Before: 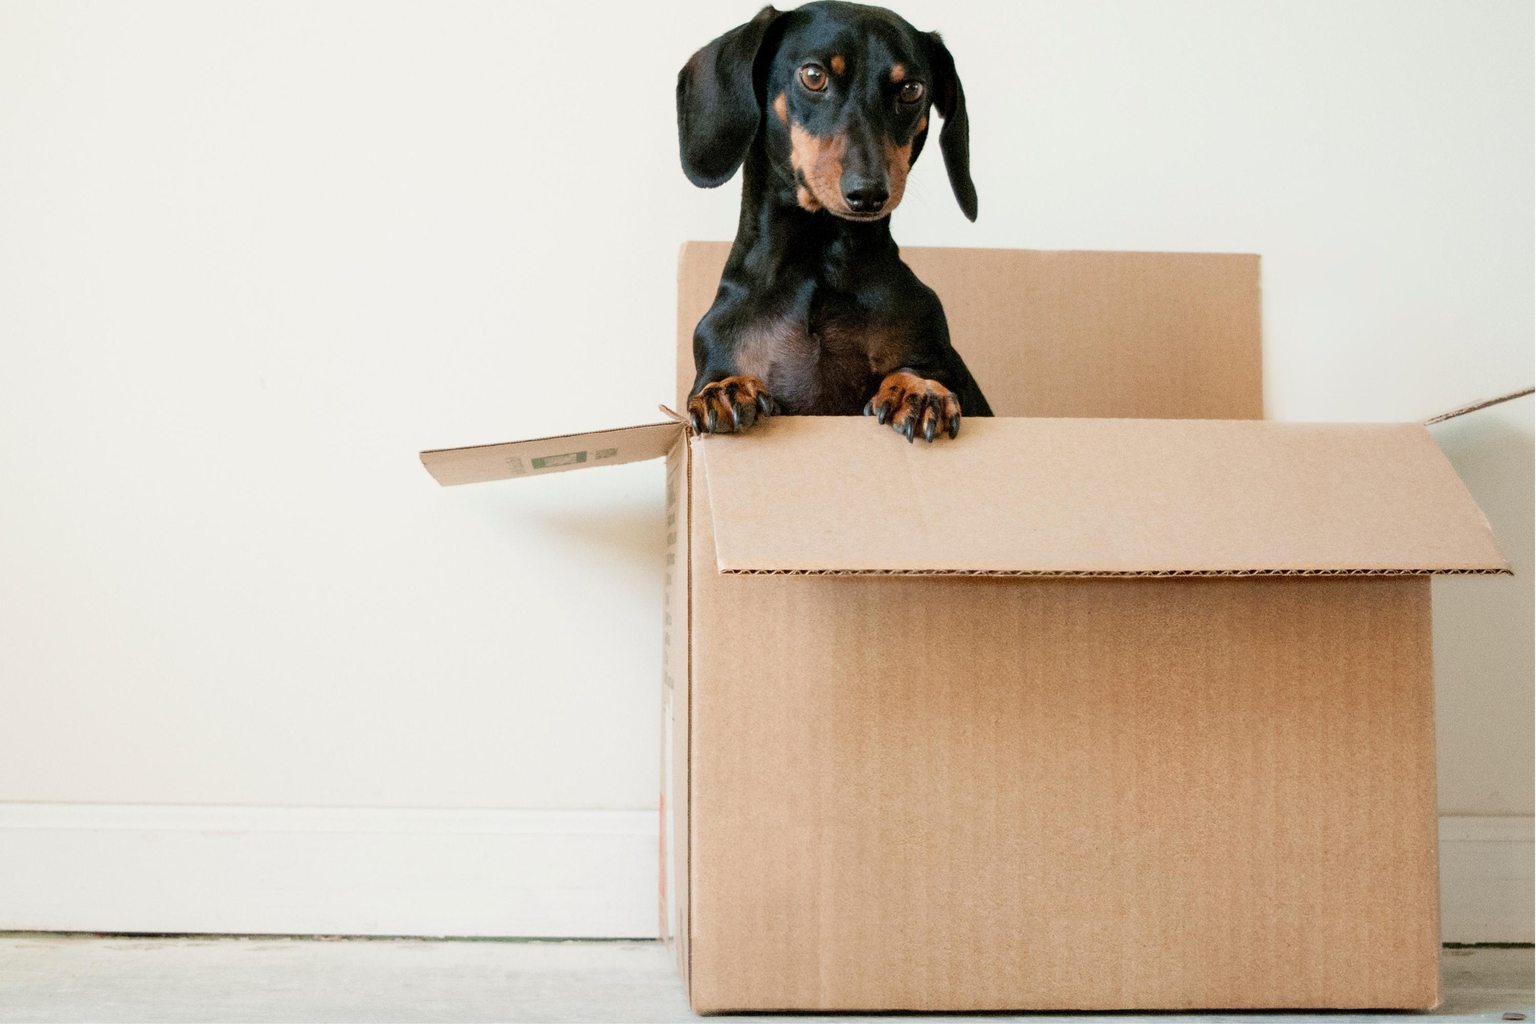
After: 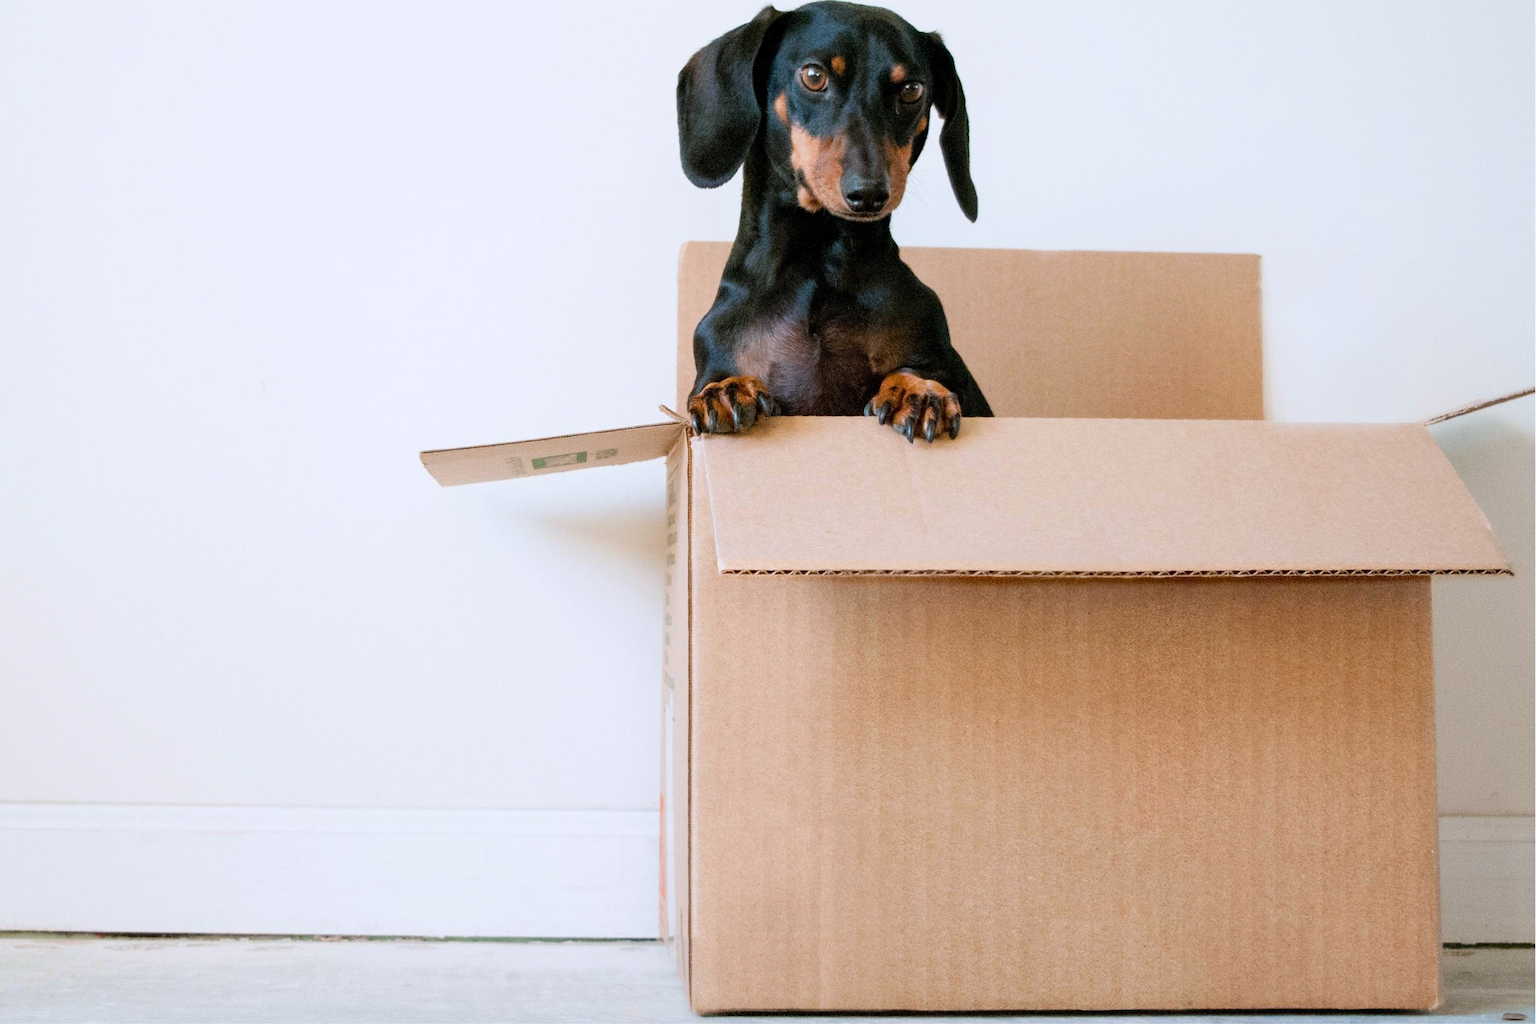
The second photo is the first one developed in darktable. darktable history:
base curve: preserve colors none
color balance rgb: perceptual saturation grading › global saturation 9.857%, global vibrance 20%
color calibration: illuminant as shot in camera, x 0.358, y 0.373, temperature 4628.91 K
